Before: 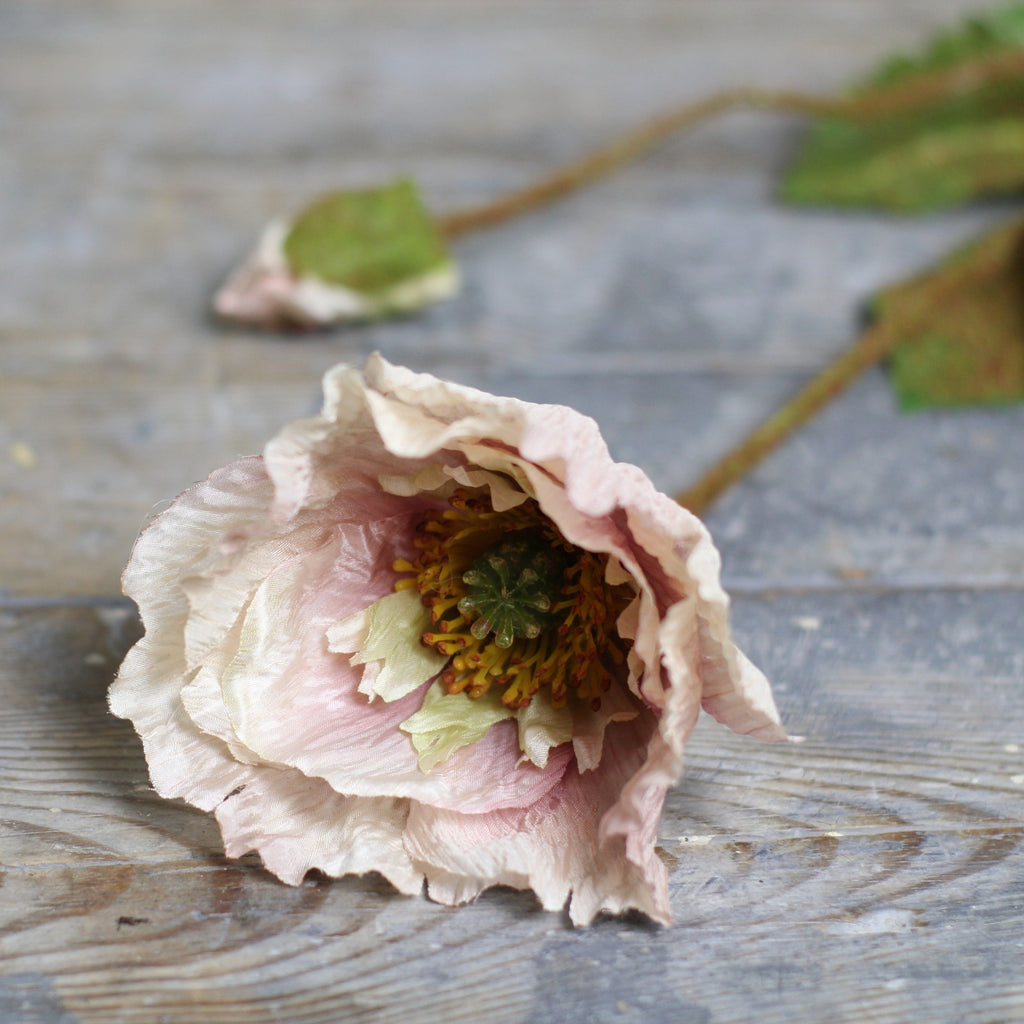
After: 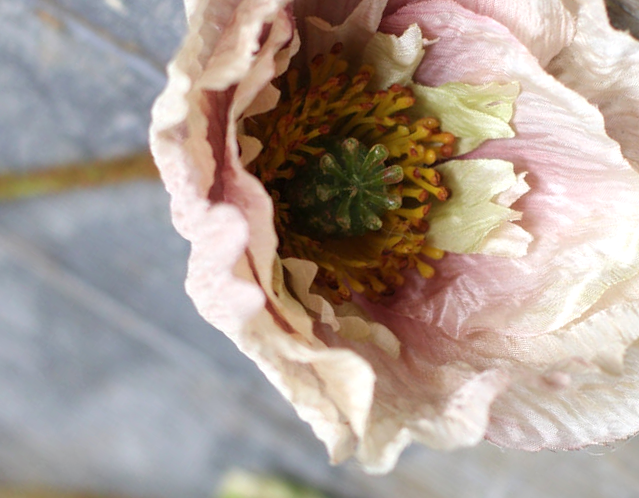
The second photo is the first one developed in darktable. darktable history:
crop and rotate: angle 147.35°, left 9.088%, top 15.581%, right 4.585%, bottom 17.124%
exposure: exposure 0.237 EV, compensate highlight preservation false
